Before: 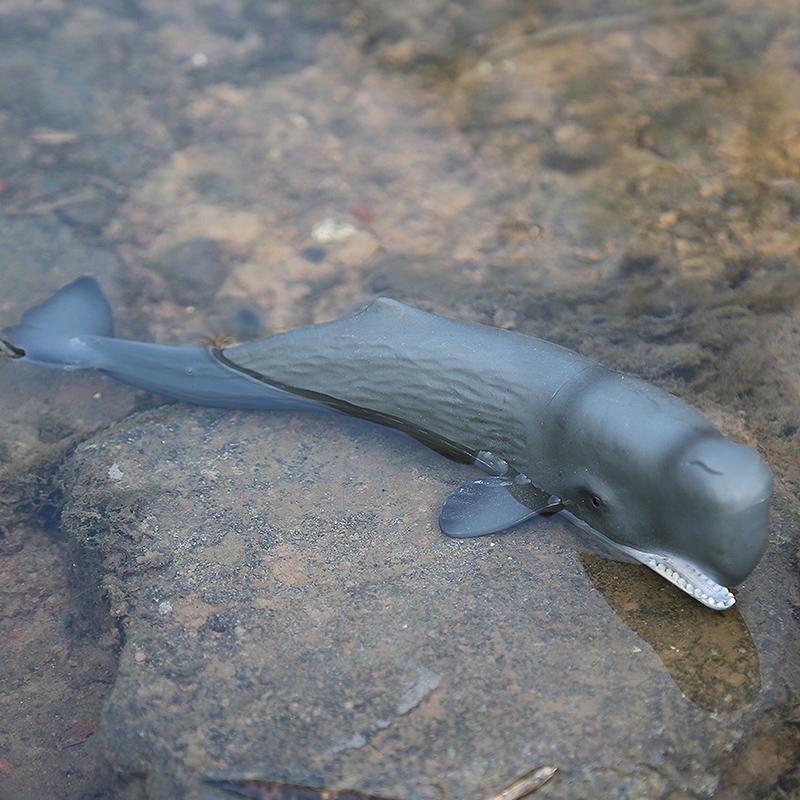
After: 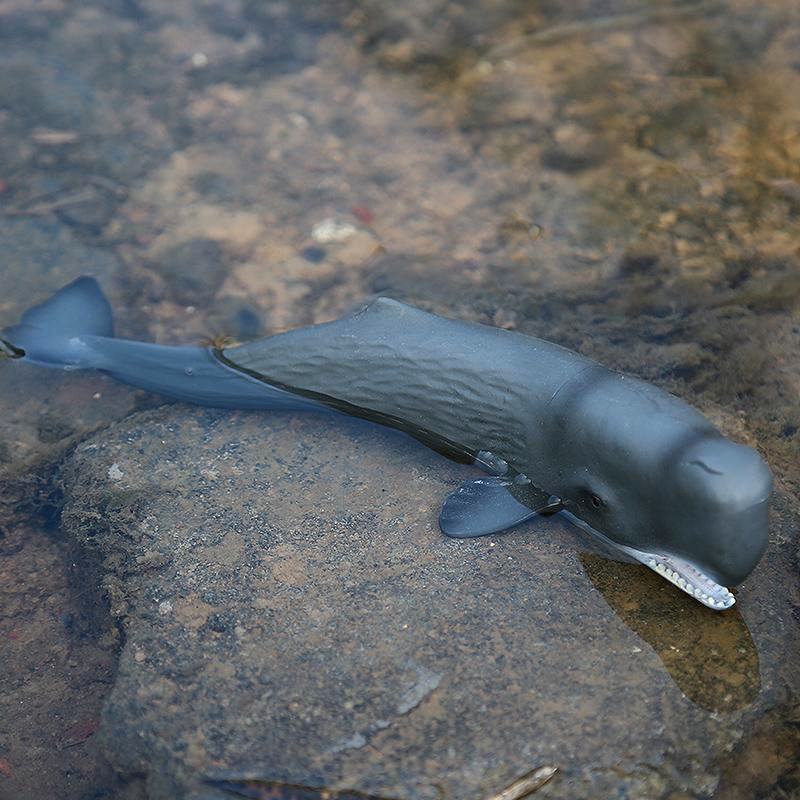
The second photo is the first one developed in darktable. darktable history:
contrast brightness saturation: contrast 0.067, brightness -0.138, saturation 0.112
